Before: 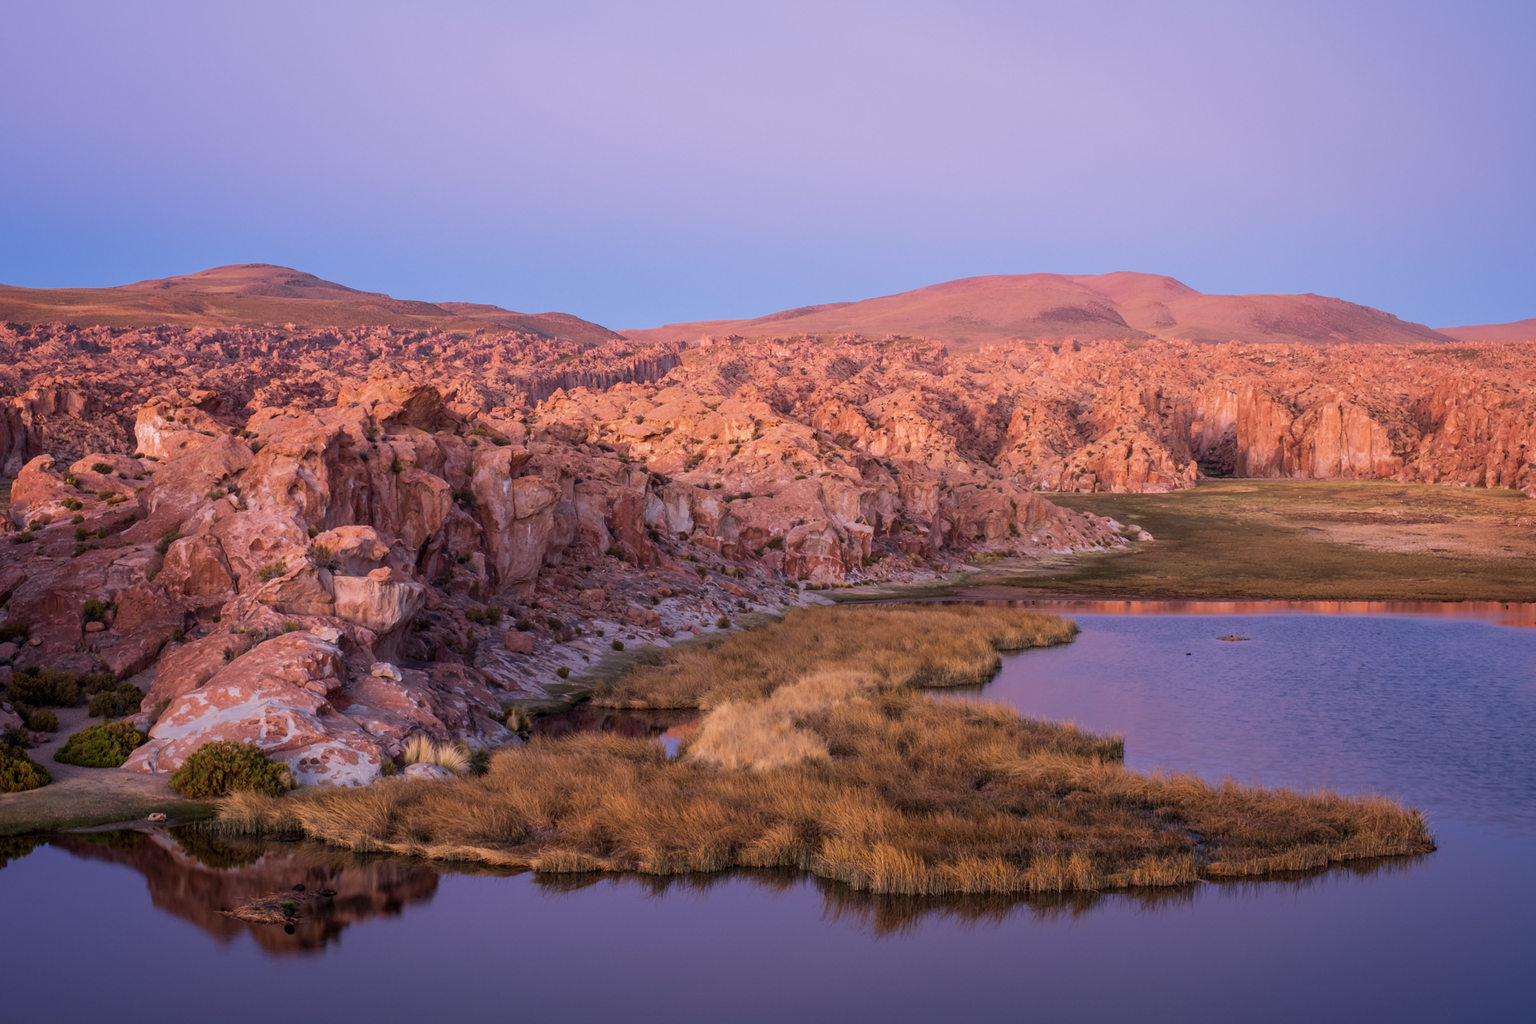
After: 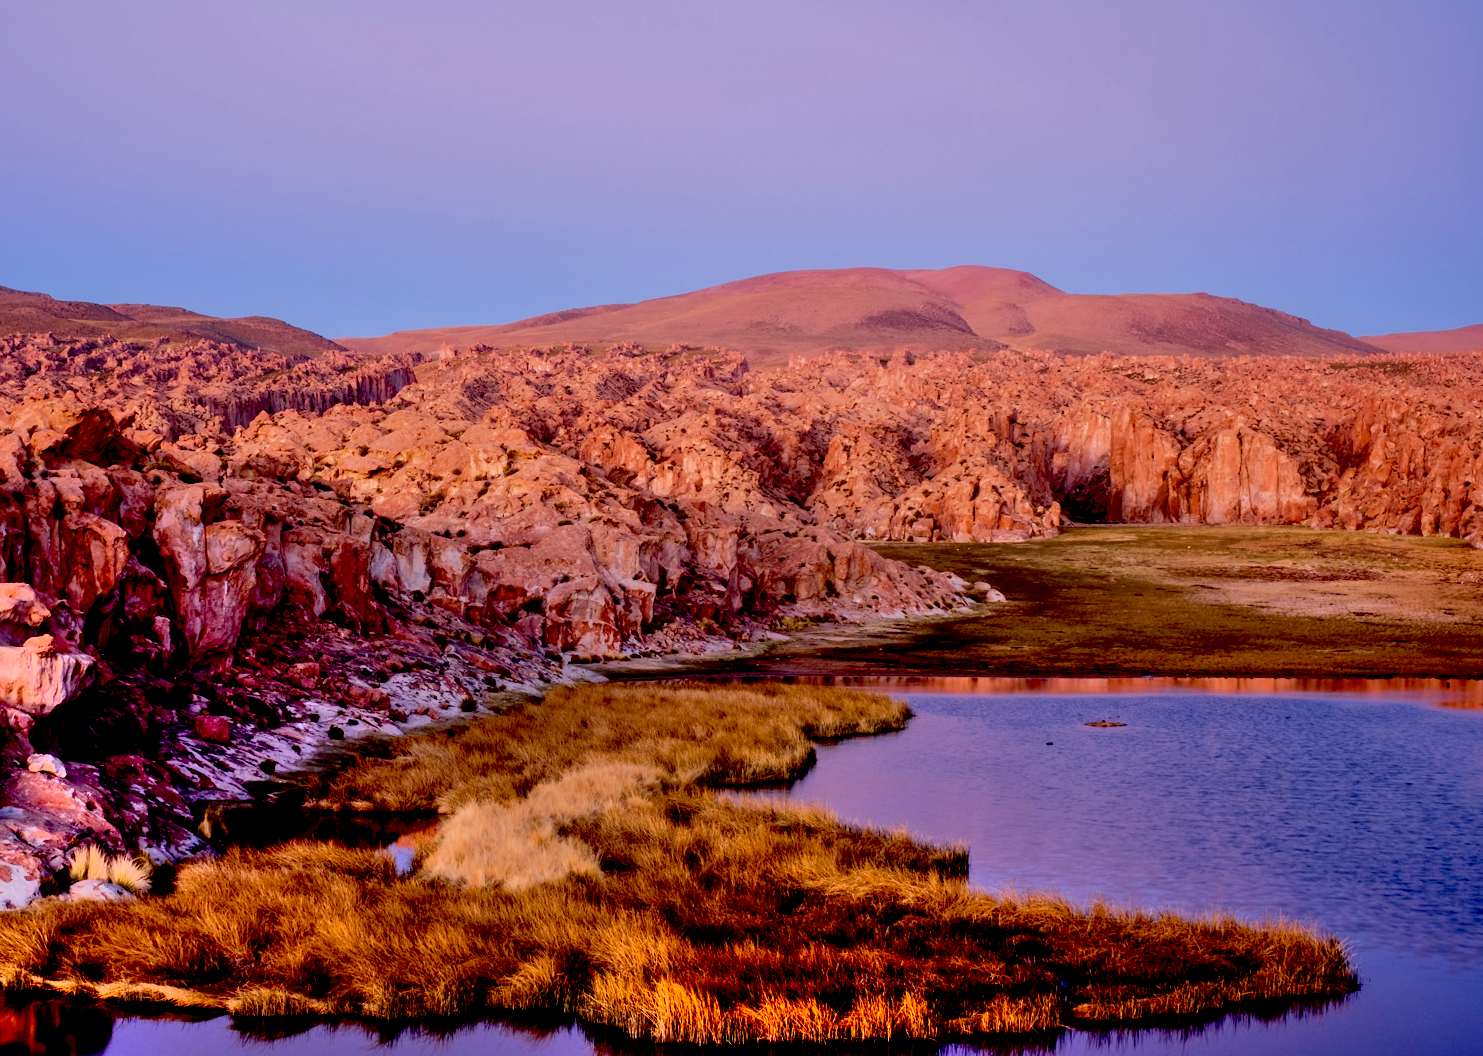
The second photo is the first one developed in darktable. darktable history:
shadows and highlights: shadows 47.31, highlights -41.47, soften with gaussian
crop: left 22.717%, top 5.853%, bottom 11.606%
exposure: black level correction 0.056, exposure -0.037 EV, compensate highlight preservation false
